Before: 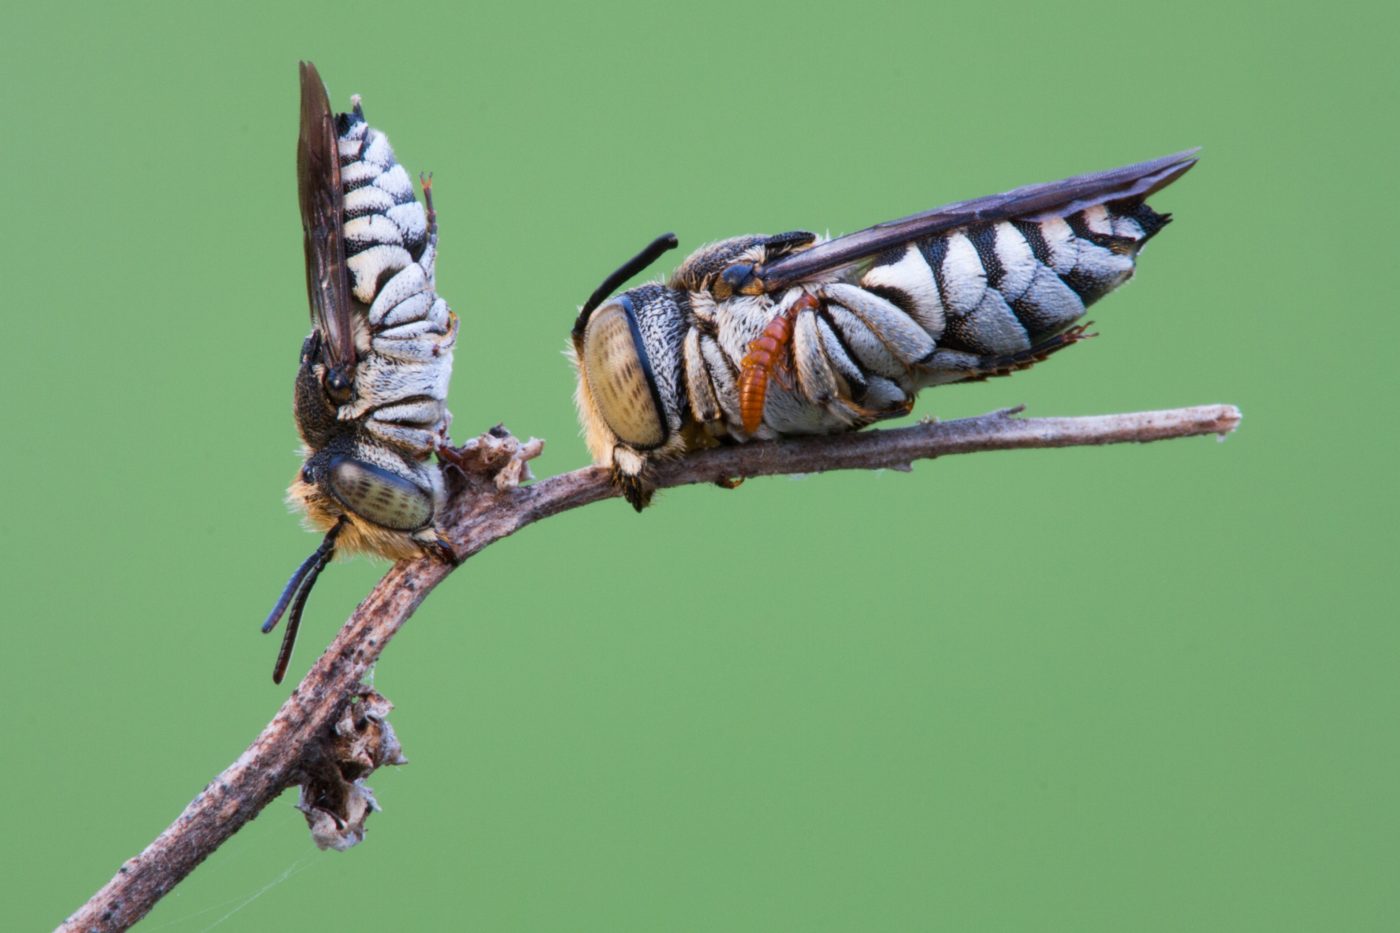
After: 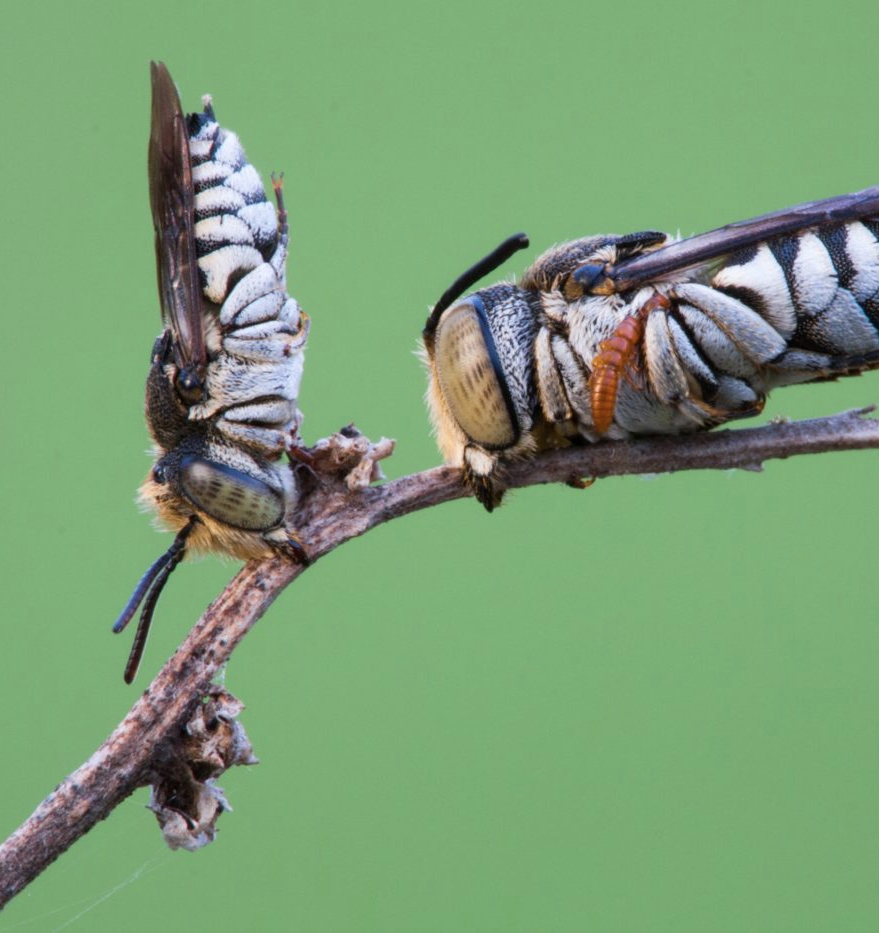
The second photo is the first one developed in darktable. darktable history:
crop: left 10.644%, right 26.528%
color zones: curves: ch0 [(0, 0.5) (0.143, 0.52) (0.286, 0.5) (0.429, 0.5) (0.571, 0.5) (0.714, 0.5) (0.857, 0.5) (1, 0.5)]; ch1 [(0, 0.489) (0.155, 0.45) (0.286, 0.466) (0.429, 0.5) (0.571, 0.5) (0.714, 0.5) (0.857, 0.5) (1, 0.489)]
